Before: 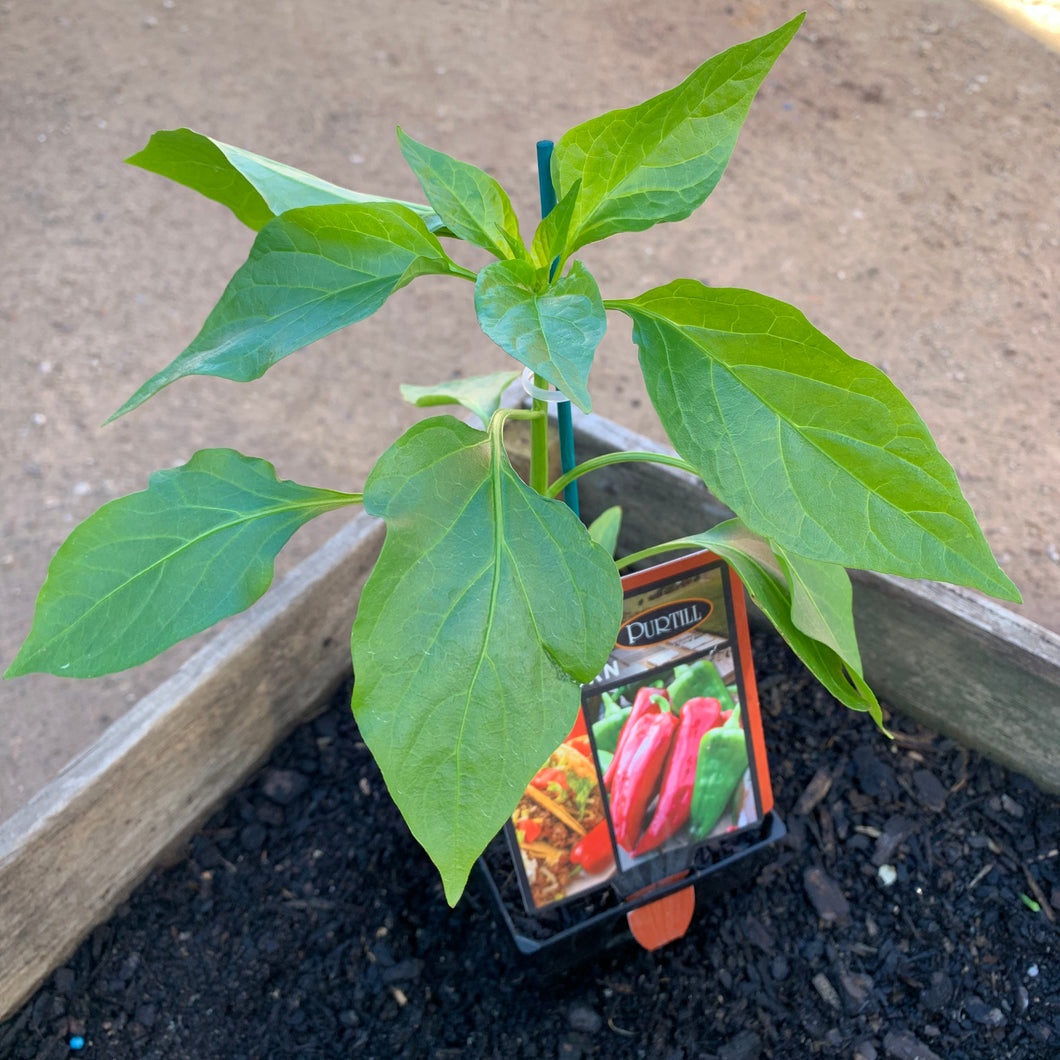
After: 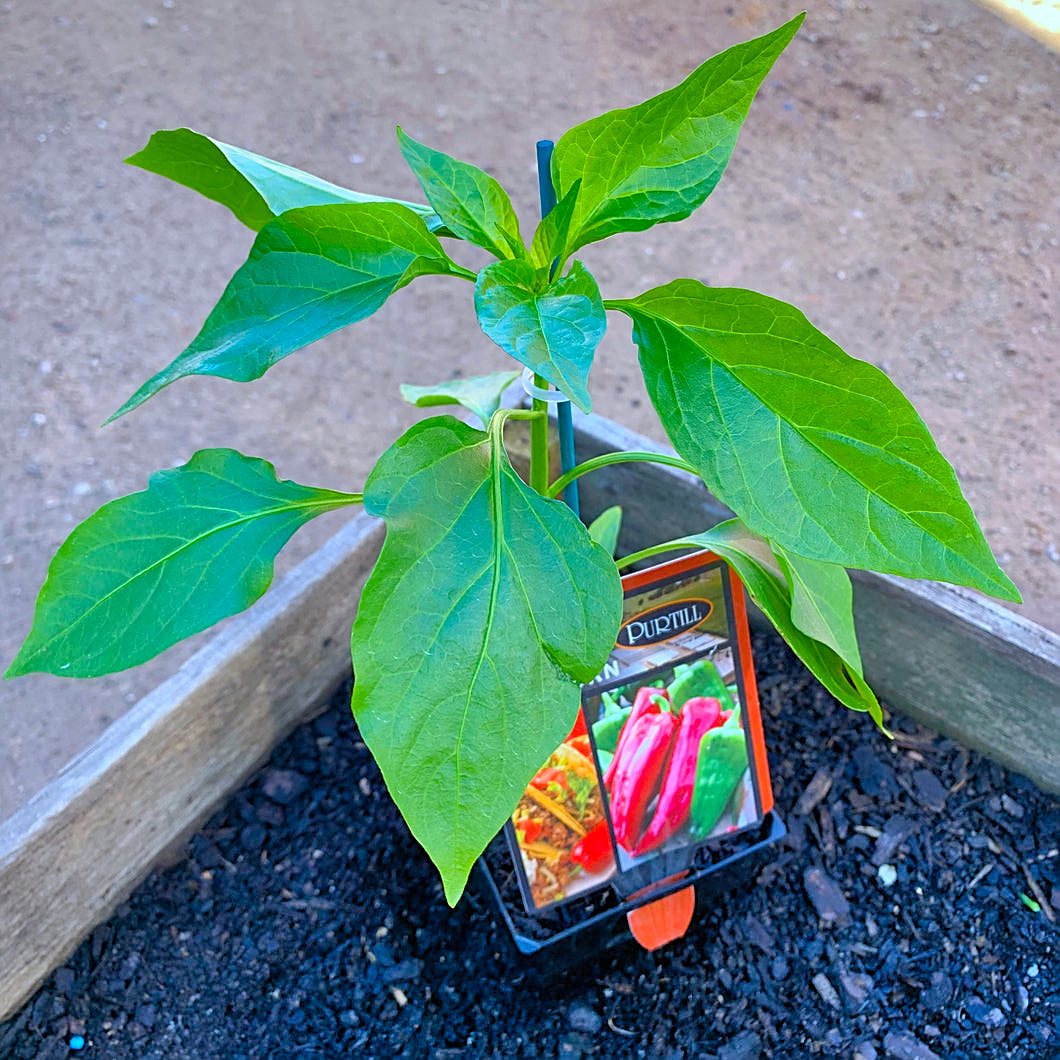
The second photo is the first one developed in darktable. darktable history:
color balance rgb: perceptual saturation grading › global saturation 35%, perceptual saturation grading › highlights -25%, perceptual saturation grading › shadows 25%, global vibrance 10%
sharpen: amount 0.75
white balance: red 0.931, blue 1.11
shadows and highlights: soften with gaussian
contrast brightness saturation: brightness 0.09, saturation 0.19
